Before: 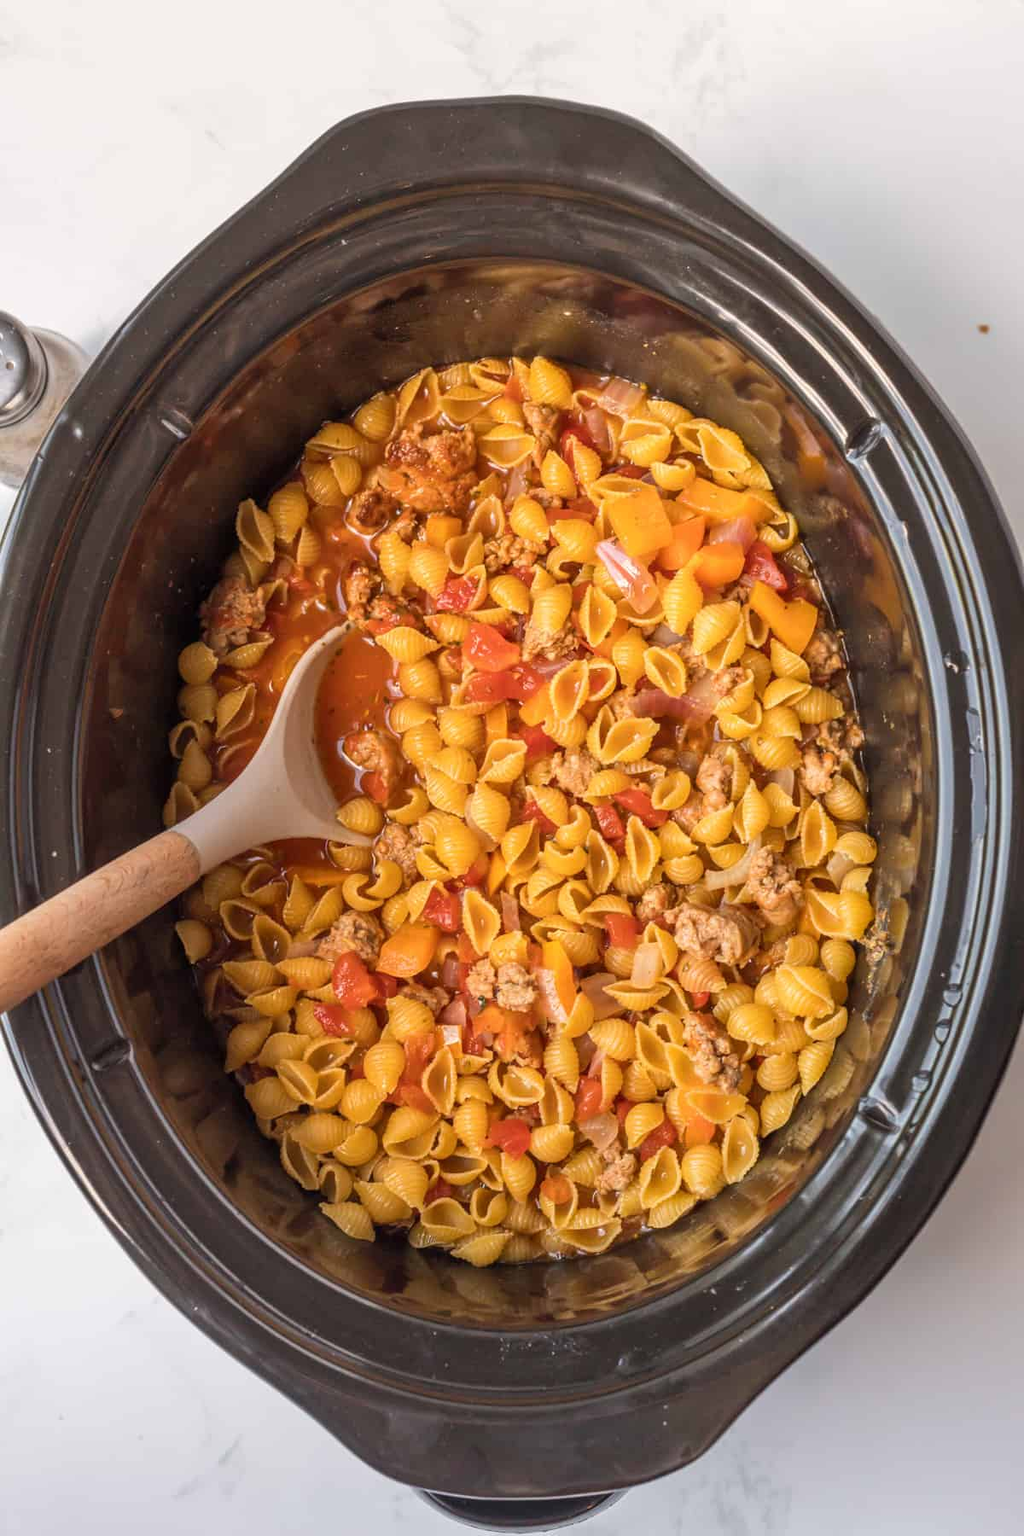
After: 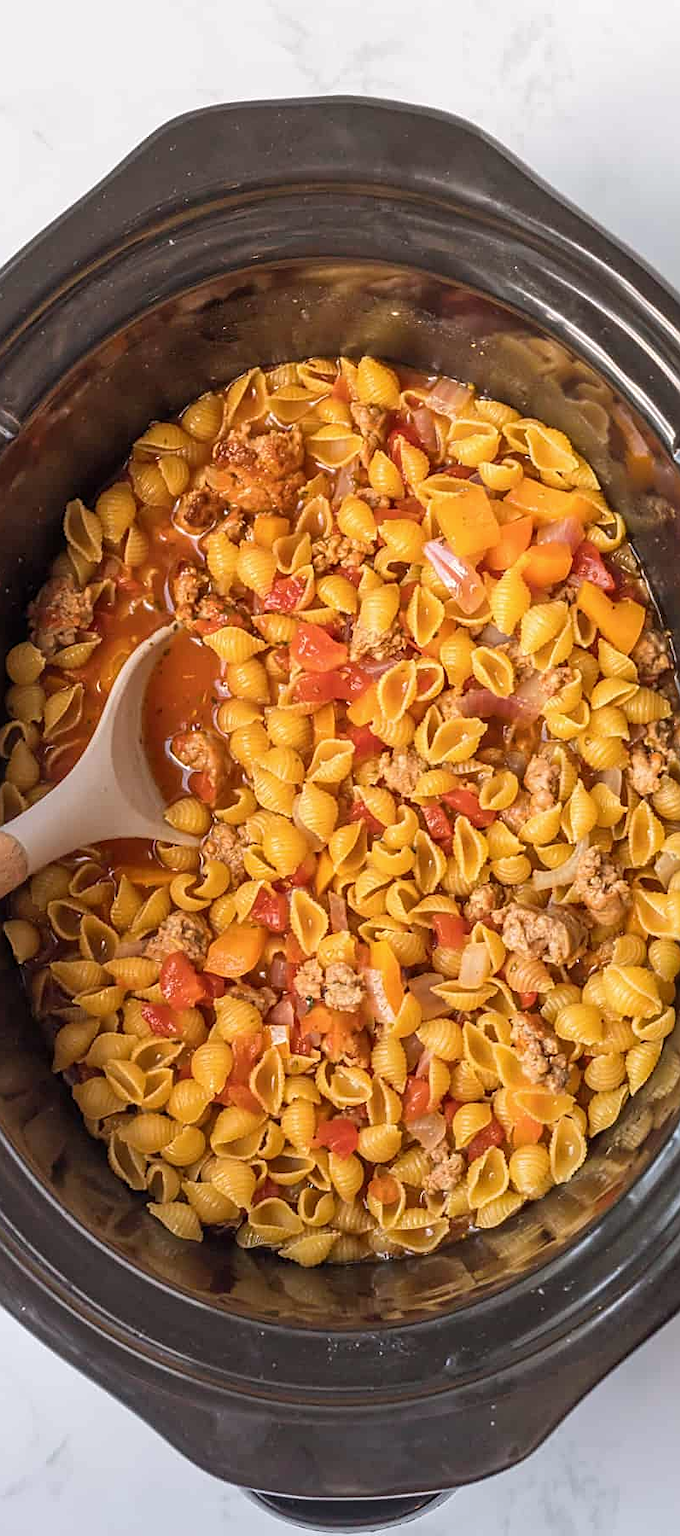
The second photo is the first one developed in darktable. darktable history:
sharpen: on, module defaults
white balance: red 0.988, blue 1.017
crop: left 16.899%, right 16.556%
